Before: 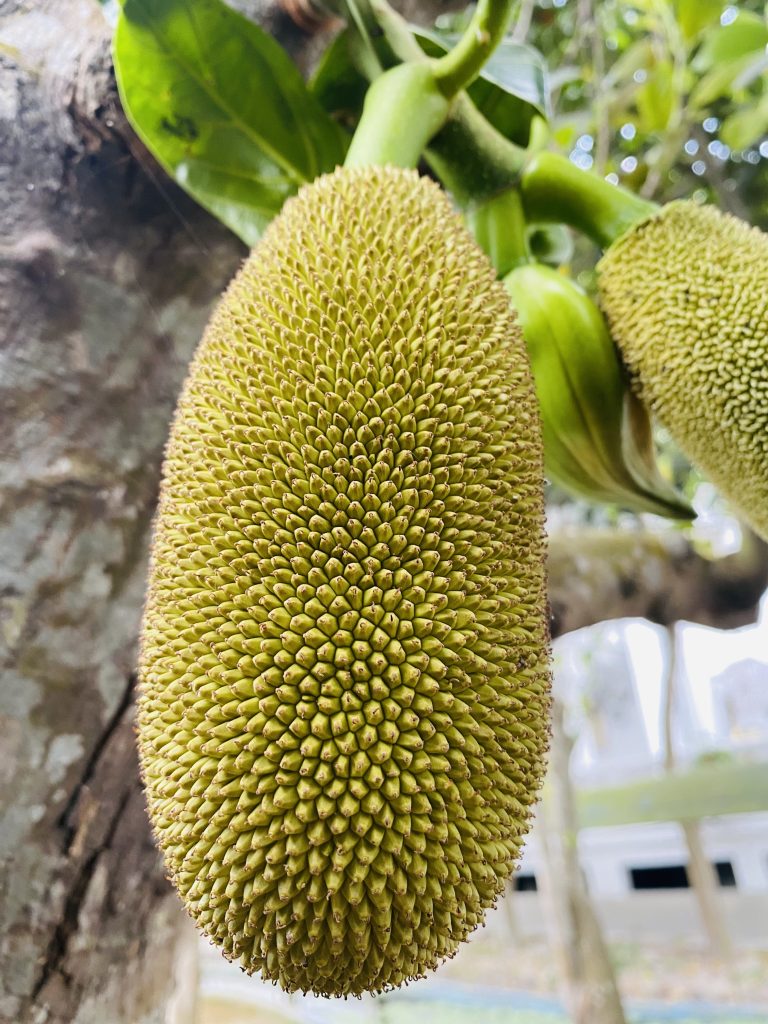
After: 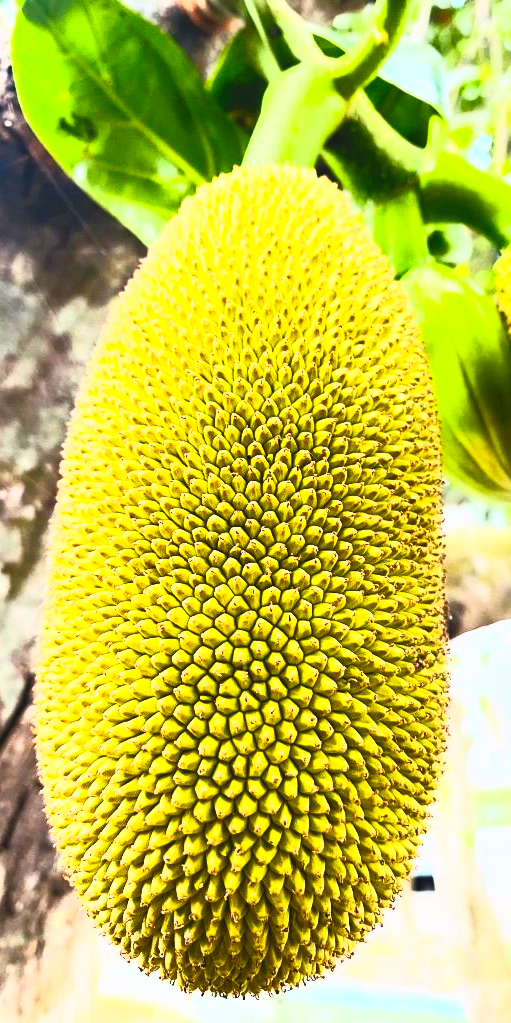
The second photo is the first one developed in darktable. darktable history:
contrast brightness saturation: contrast 0.981, brightness 0.994, saturation 0.985
filmic rgb: black relative exposure -7.65 EV, white relative exposure 4.56 EV, threshold 2.99 EV, hardness 3.61, color science v6 (2022), enable highlight reconstruction true
crop and rotate: left 13.365%, right 20.058%
